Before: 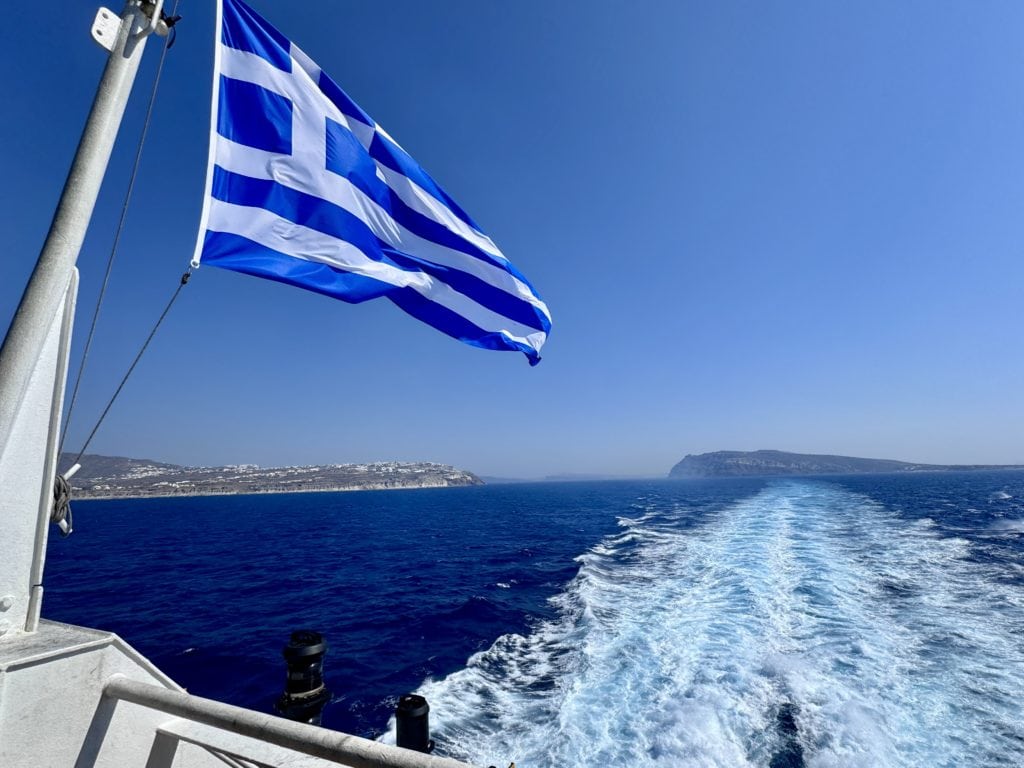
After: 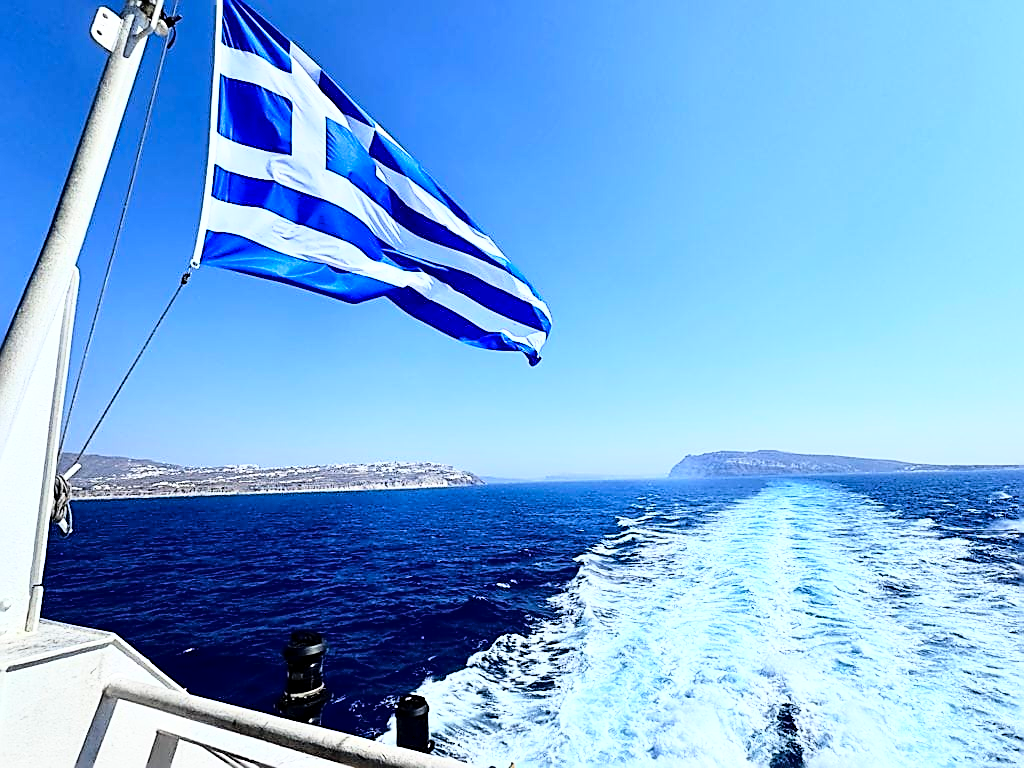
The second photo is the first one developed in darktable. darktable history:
contrast brightness saturation: contrast 0.026, brightness 0.06, saturation 0.125
exposure: black level correction 0.001, compensate exposure bias true, compensate highlight preservation false
base curve: curves: ch0 [(0, 0) (0.012, 0.01) (0.073, 0.168) (0.31, 0.711) (0.645, 0.957) (1, 1)]
sharpen: radius 1.646, amount 1.293
